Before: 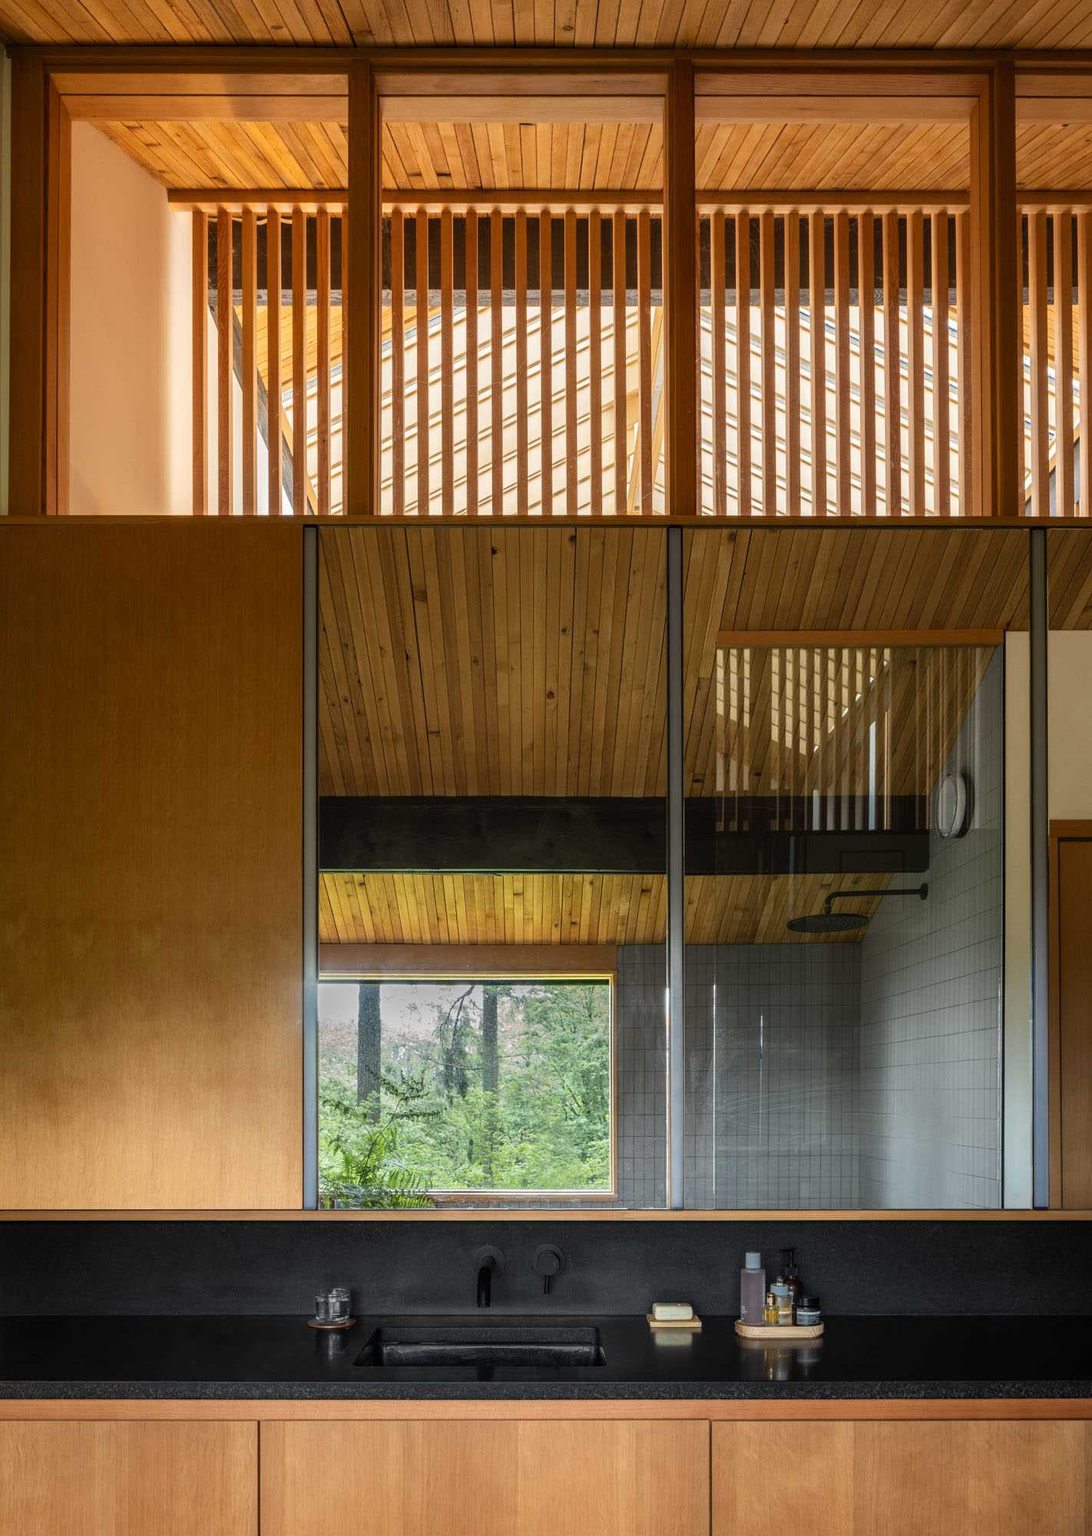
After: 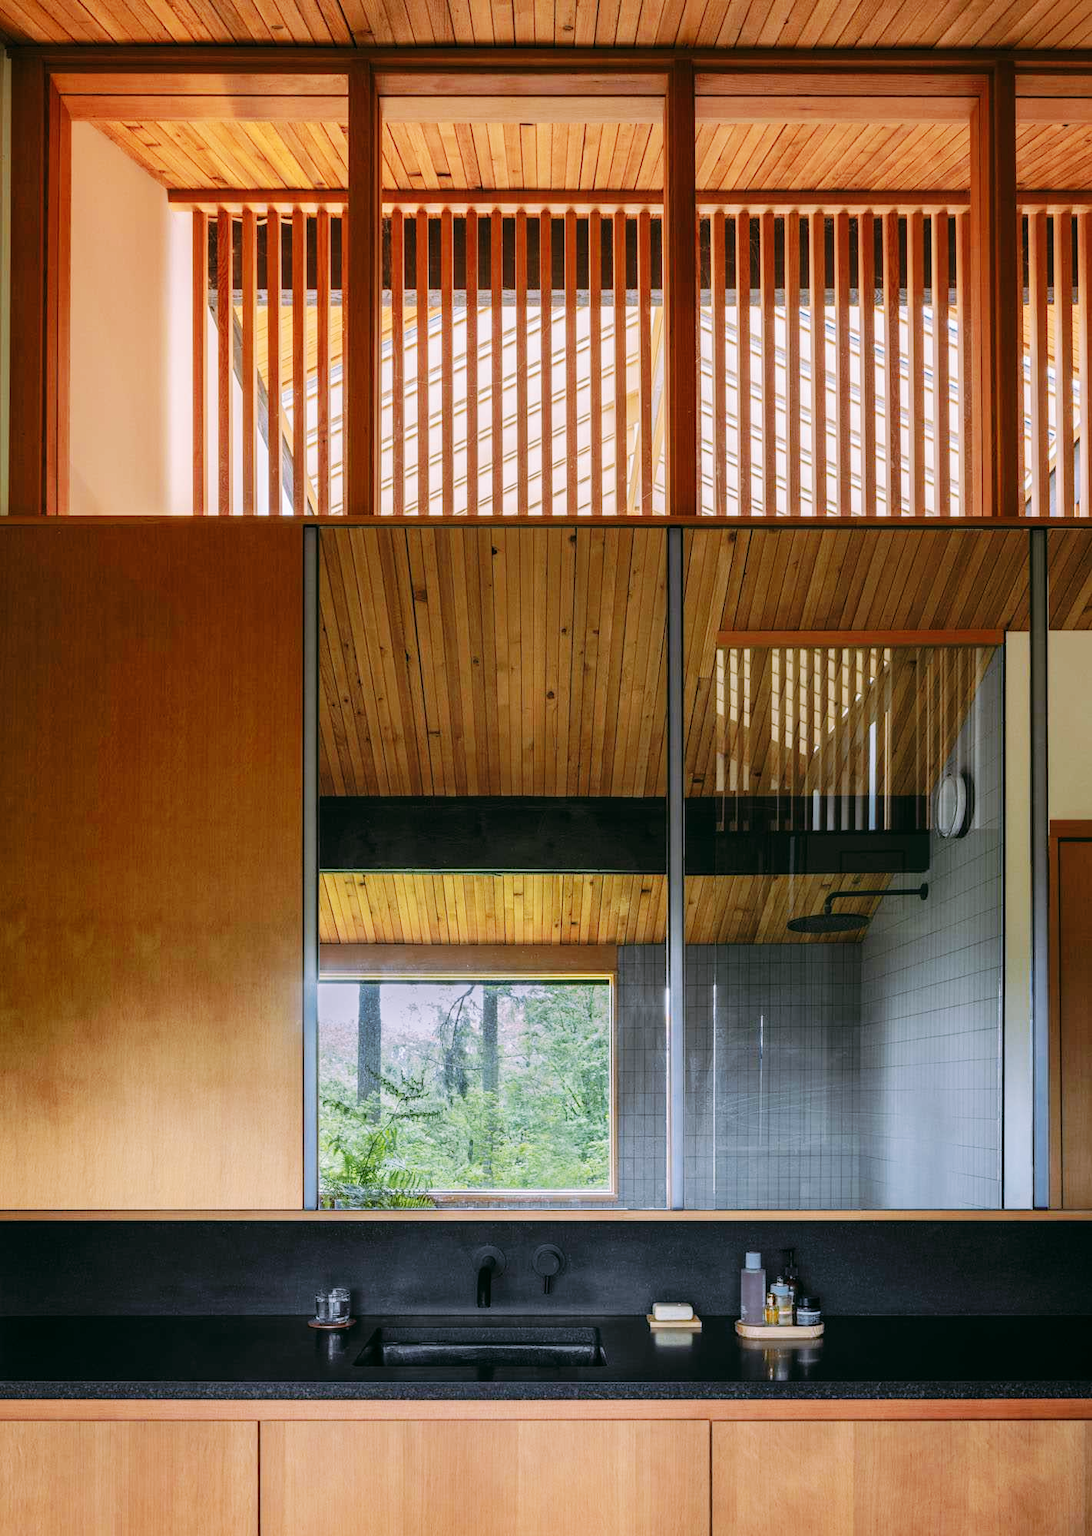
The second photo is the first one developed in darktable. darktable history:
tone curve: curves: ch0 [(0, 0) (0.003, 0.005) (0.011, 0.011) (0.025, 0.022) (0.044, 0.038) (0.069, 0.062) (0.1, 0.091) (0.136, 0.128) (0.177, 0.183) (0.224, 0.246) (0.277, 0.325) (0.335, 0.403) (0.399, 0.473) (0.468, 0.557) (0.543, 0.638) (0.623, 0.709) (0.709, 0.782) (0.801, 0.847) (0.898, 0.923) (1, 1)], preserve colors none
color look up table: target L [94.57, 89.81, 88.26, 87.89, 84.68, 69.96, 70.57, 64.02, 48.65, 44.18, 23.35, 4.529, 200.28, 79.32, 77.22, 72.05, 70.21, 63.92, 49.94, 56.68, 56.81, 47.79, 42.01, 42.74, 35.06, 31.75, 32.52, 95.83, 79.42, 60.32, 70.51, 57.3, 55.83, 53.13, 41.46, 36.95, 36, 38.31, 37.34, 32.34, 18.8, 11.84, 87.21, 65.09, 65.68, 53.45, 39.57, 36.38, 15.34], target a [-2.833, -26.57, -18.29, -39.23, -55.39, -40.8, -16.51, -64.61, -45.82, -31.99, -23.17, -7.634, 0, 24.33, 12.35, 29.98, 6.681, 36.73, 74.26, 0.153, 26.5, 77.07, 45.9, 64.37, 36.58, 49.56, 49.88, 3.245, 25.48, 65.88, 54.98, 79.28, -0.384, 7.795, 11.7, 57.98, 39.26, 27.87, 57.18, -0.031, 21.46, 25.72, -17.65, -33.46, -2.187, -16.42, -3.081, -18.51, 2.251], target b [2.928, 51.09, 89.8, -10.19, 8.016, 19.22, -10.25, 59.87, 31.83, 41.82, 25.68, 5.3, 0, 14.77, -11.82, 59.87, 46.43, -7.315, 33.38, 16.5, 34.9, 55.58, 13.78, 51, 40.25, 12.36, 38.67, -4.727, -27.56, -25.07, -43.34, -47.2, -67.74, -16.42, -60.65, -13.77, -27.07, -84.78, -66.95, -6.071, -50.73, -0.661, -15.53, -33.09, -33.9, -50, -29.45, -16.12, -22.82], num patches 49
